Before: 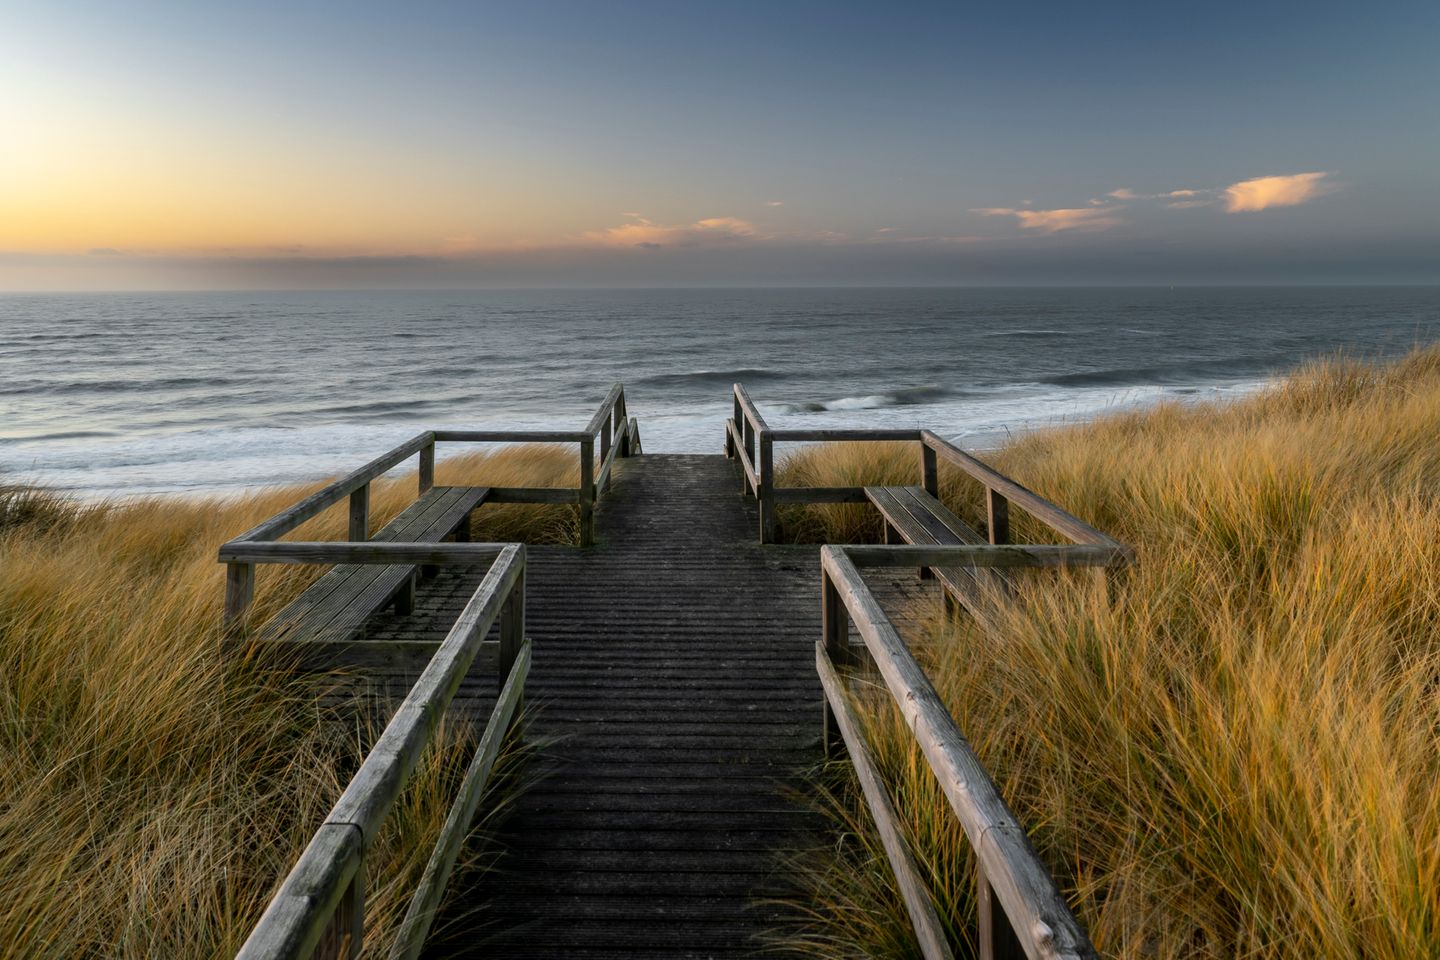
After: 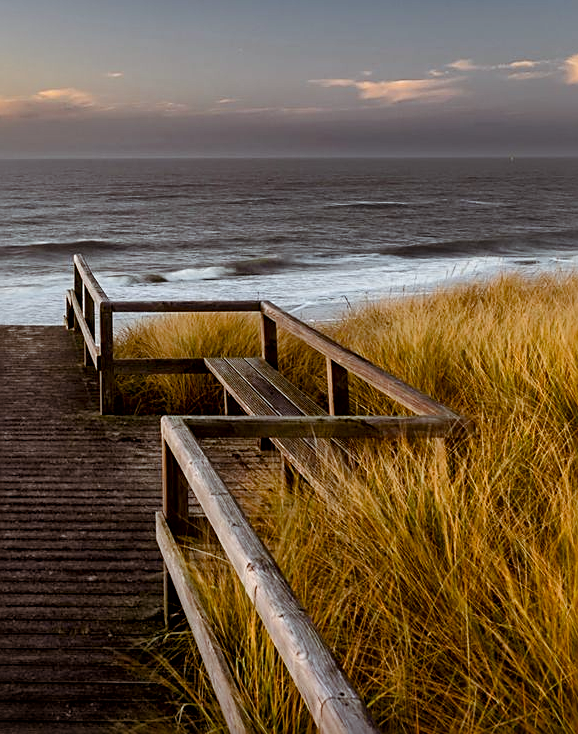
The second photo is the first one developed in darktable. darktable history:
local contrast: mode bilateral grid, contrast 21, coarseness 50, detail 161%, midtone range 0.2
color balance rgb: shadows lift › chroma 9.677%, shadows lift › hue 44.26°, perceptual saturation grading › global saturation 20%, perceptual saturation grading › highlights -24.976%, perceptual saturation grading › shadows 49.802%
crop: left 45.841%, top 13.489%, right 13.978%, bottom 10.033%
sharpen: on, module defaults
